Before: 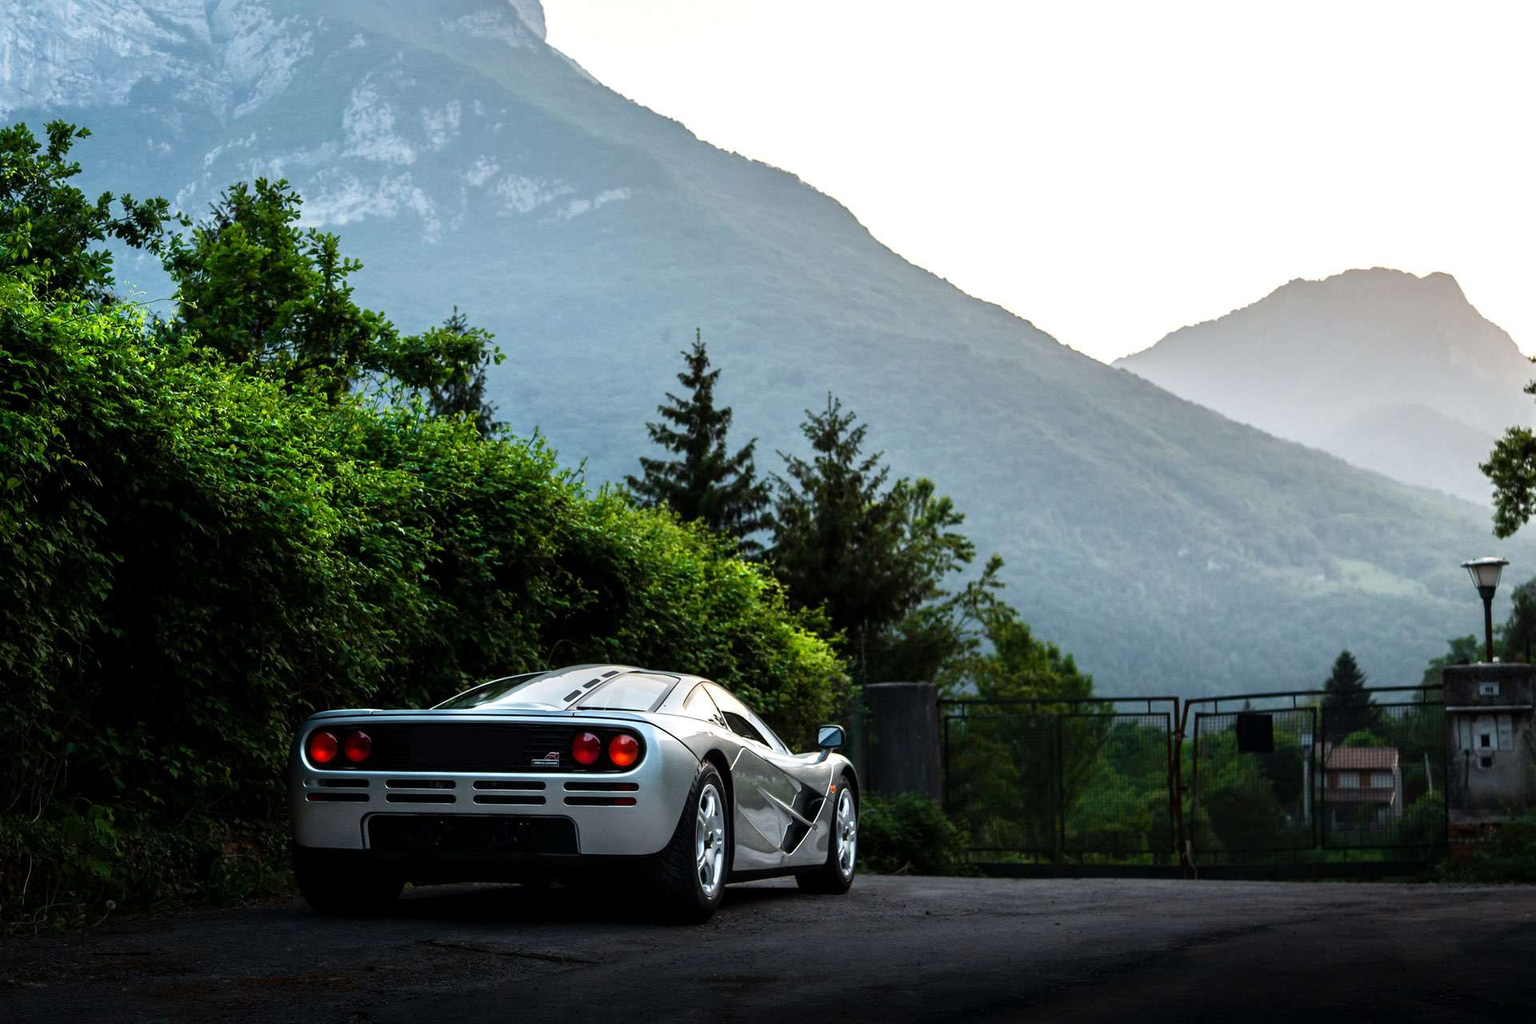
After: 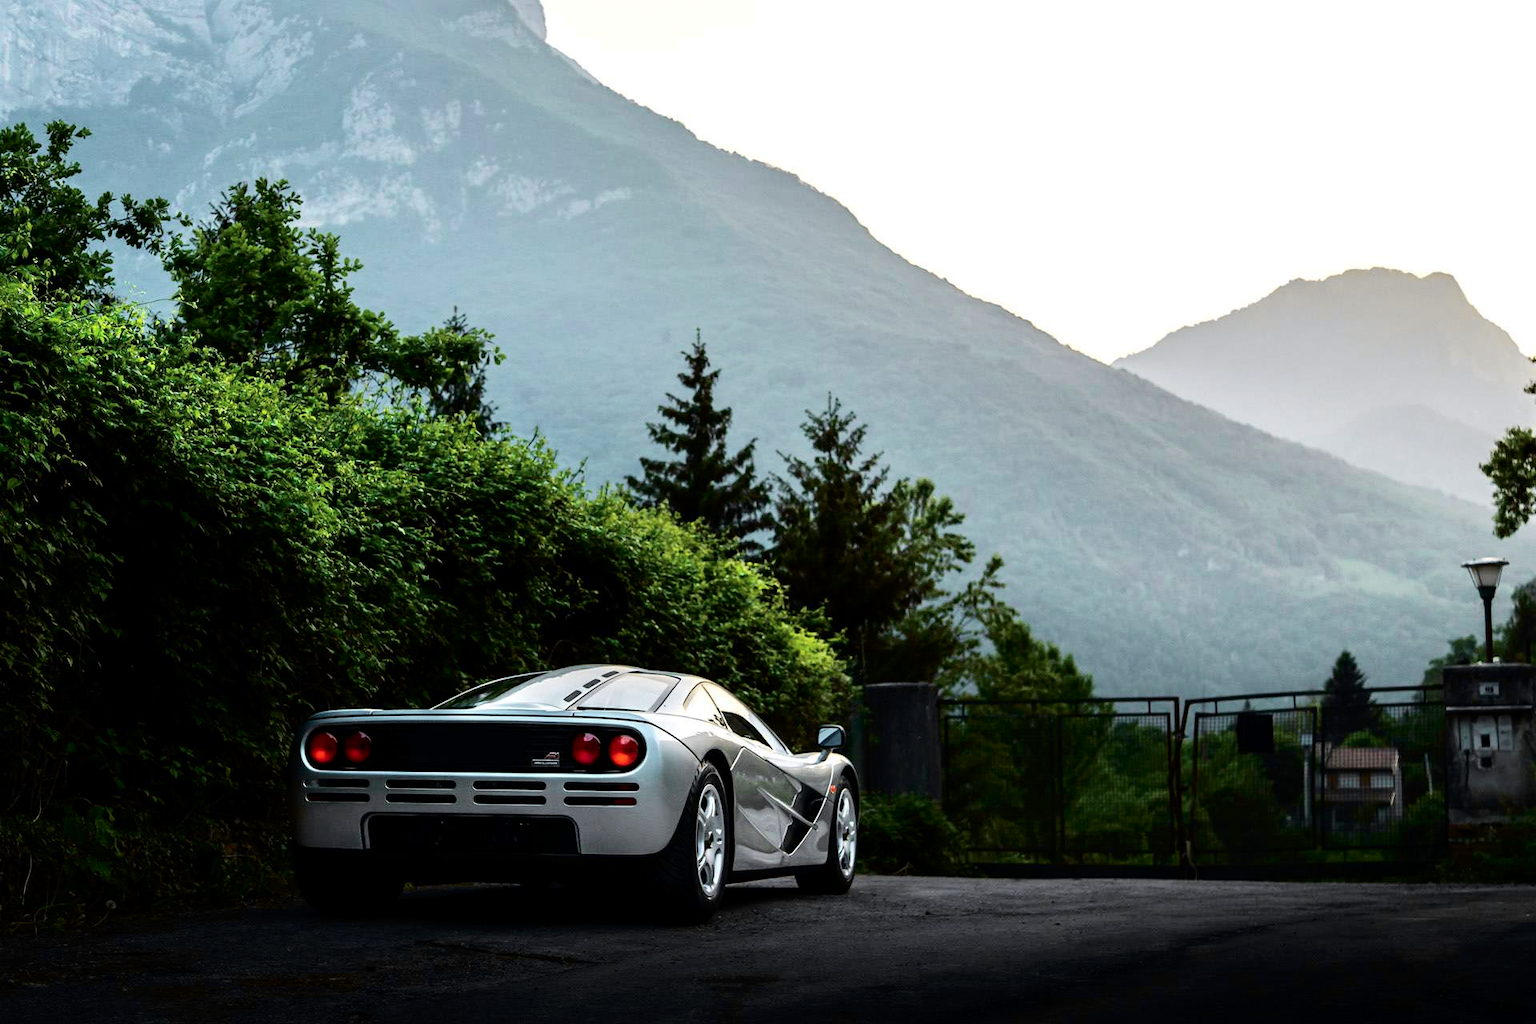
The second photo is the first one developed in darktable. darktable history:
tone curve: curves: ch0 [(0.003, 0) (0.066, 0.031) (0.163, 0.112) (0.264, 0.238) (0.395, 0.421) (0.517, 0.56) (0.684, 0.734) (0.791, 0.814) (1, 1)]; ch1 [(0, 0) (0.164, 0.115) (0.337, 0.332) (0.39, 0.398) (0.464, 0.461) (0.501, 0.5) (0.507, 0.5) (0.534, 0.532) (0.577, 0.59) (0.652, 0.681) (0.733, 0.749) (0.811, 0.796) (1, 1)]; ch2 [(0, 0) (0.337, 0.382) (0.464, 0.476) (0.501, 0.502) (0.527, 0.54) (0.551, 0.565) (0.6, 0.59) (0.687, 0.675) (1, 1)], color space Lab, independent channels, preserve colors none
